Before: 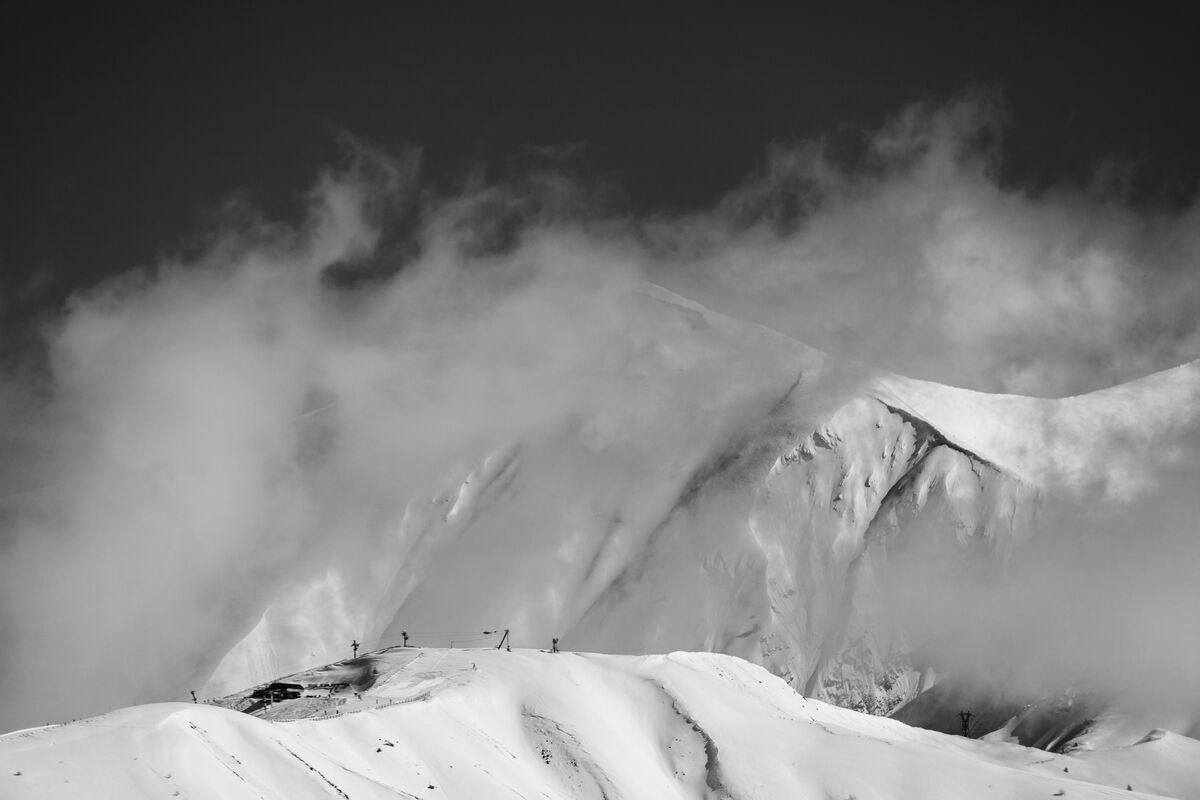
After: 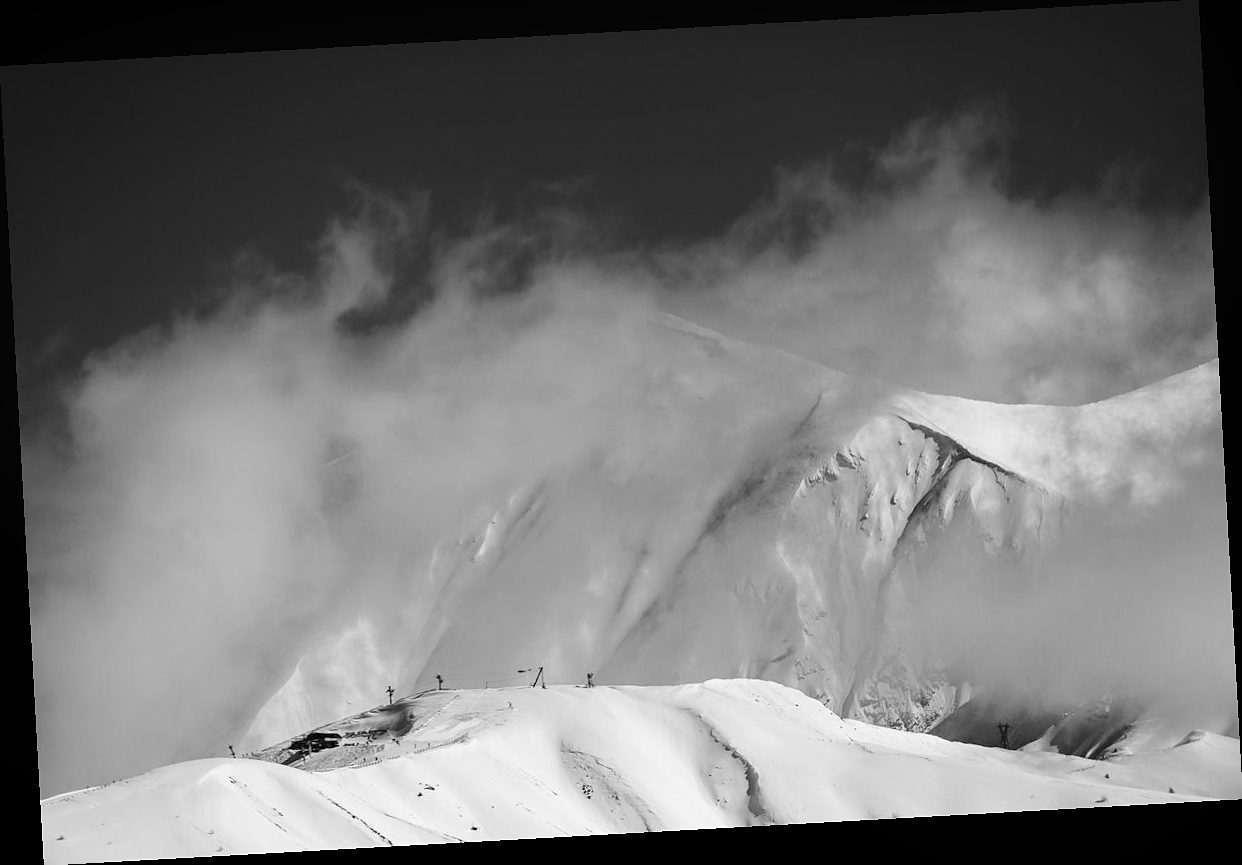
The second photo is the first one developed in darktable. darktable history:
contrast equalizer: octaves 7, y [[0.6 ×6], [0.55 ×6], [0 ×6], [0 ×6], [0 ×6]], mix -0.2
sharpen: radius 1
color balance rgb: shadows lift › luminance -10%, highlights gain › luminance 10%, saturation formula JzAzBz (2021)
rotate and perspective: rotation -3.18°, automatic cropping off
local contrast: mode bilateral grid, contrast 100, coarseness 100, detail 91%, midtone range 0.2
